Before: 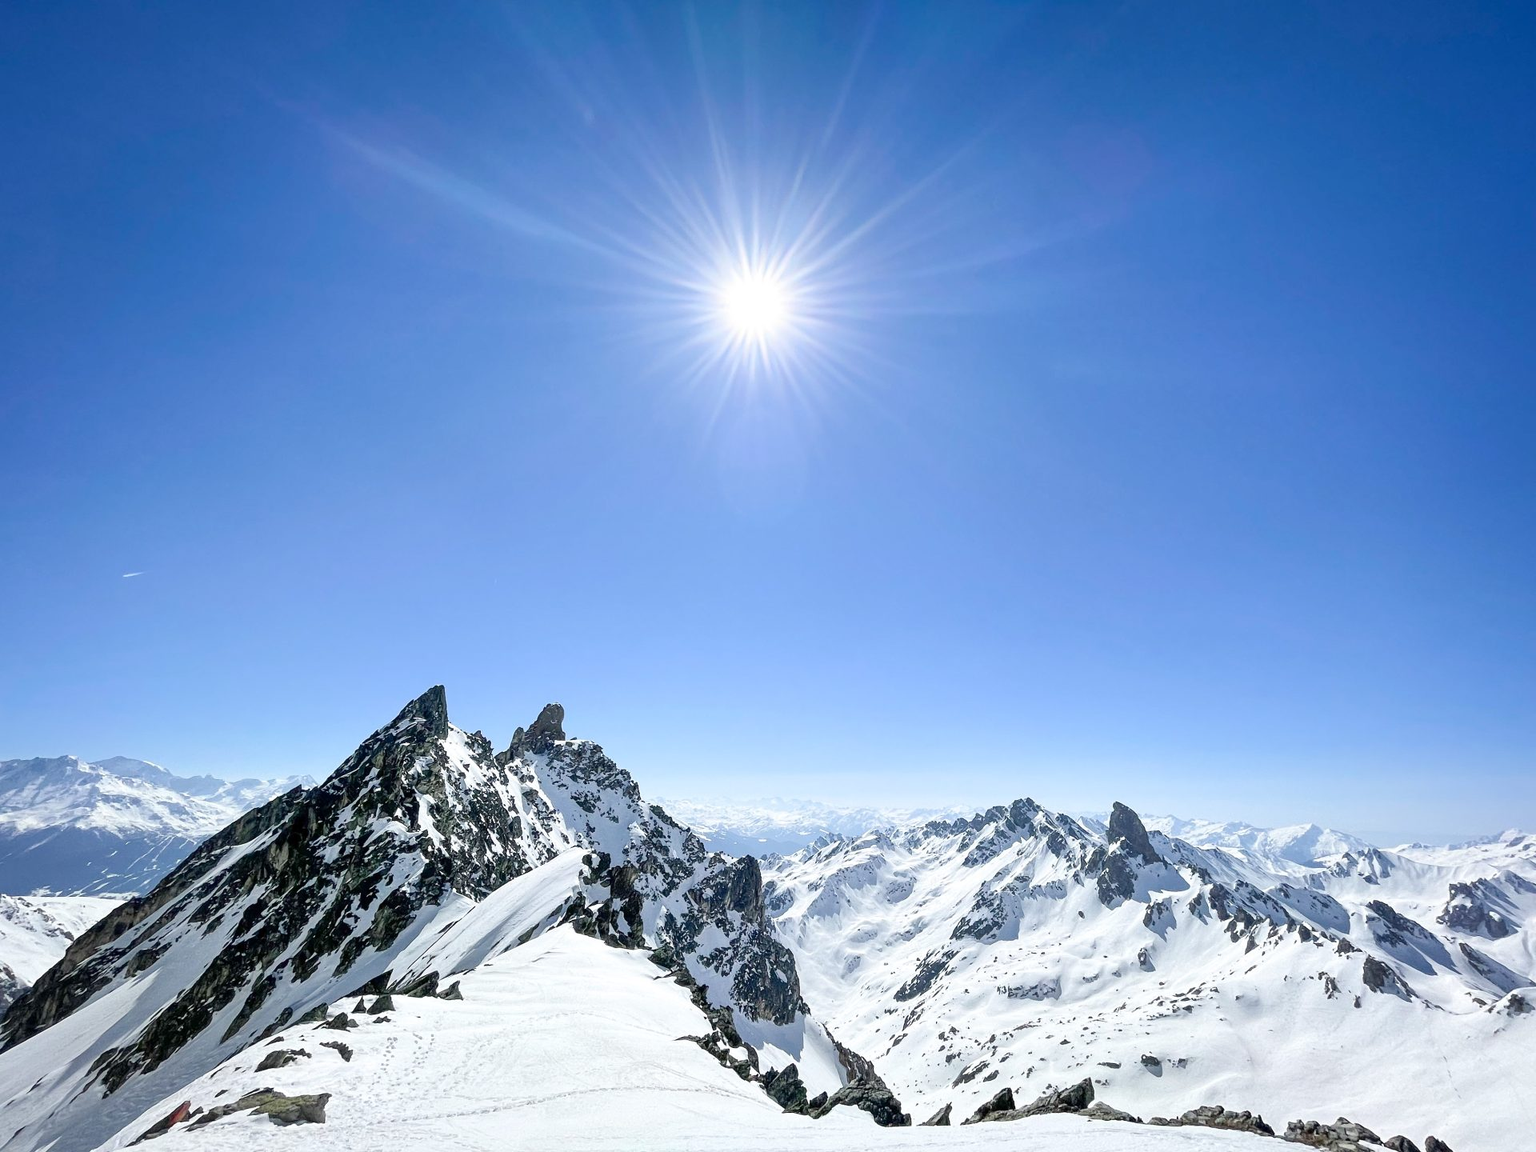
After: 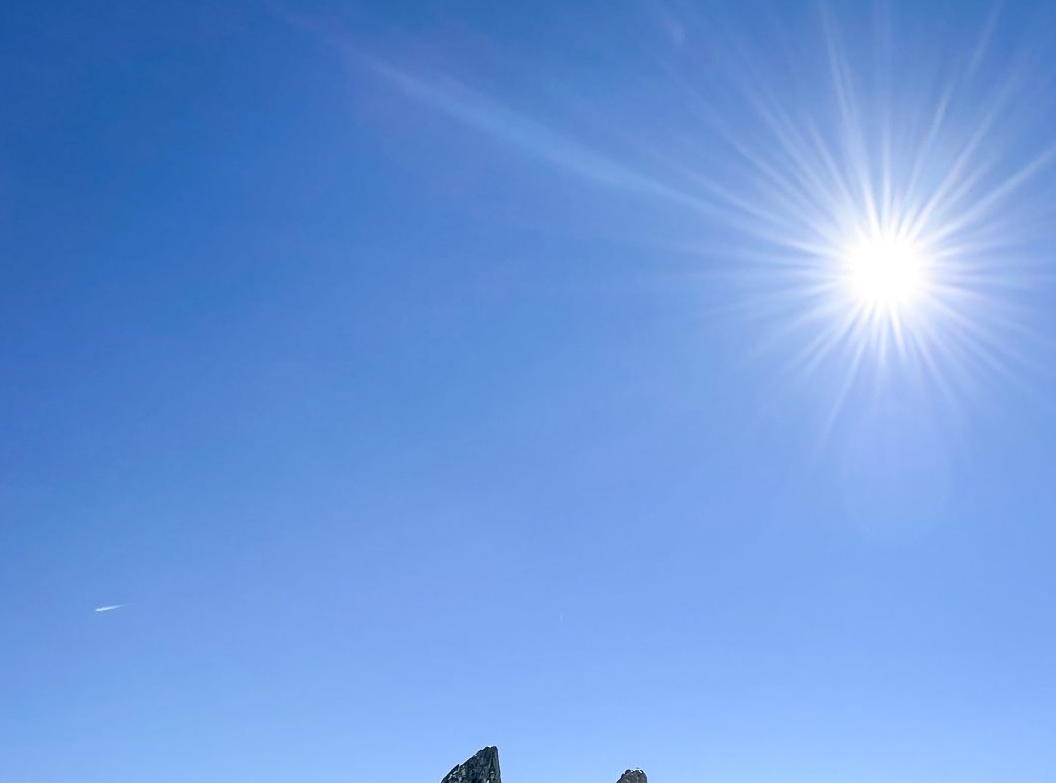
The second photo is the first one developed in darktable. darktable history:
crop and rotate: left 3.068%, top 7.698%, right 41.92%, bottom 37.908%
